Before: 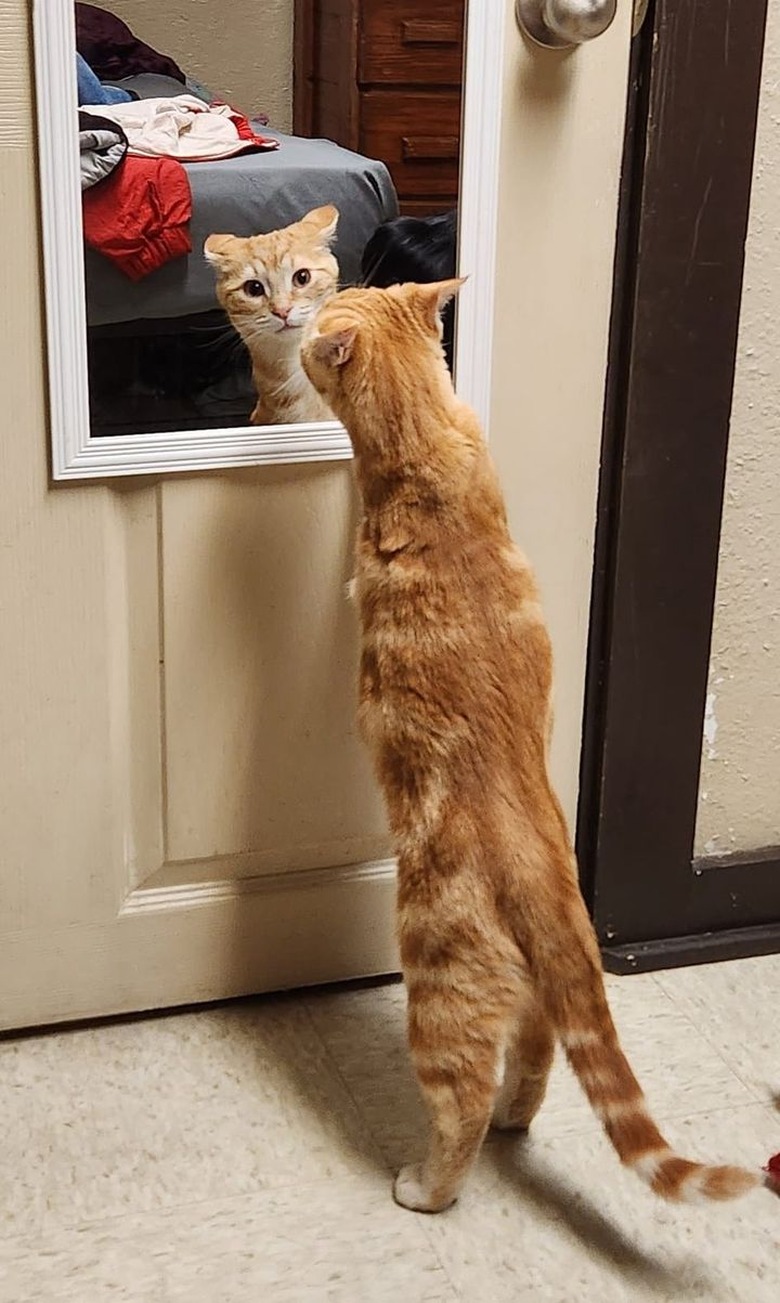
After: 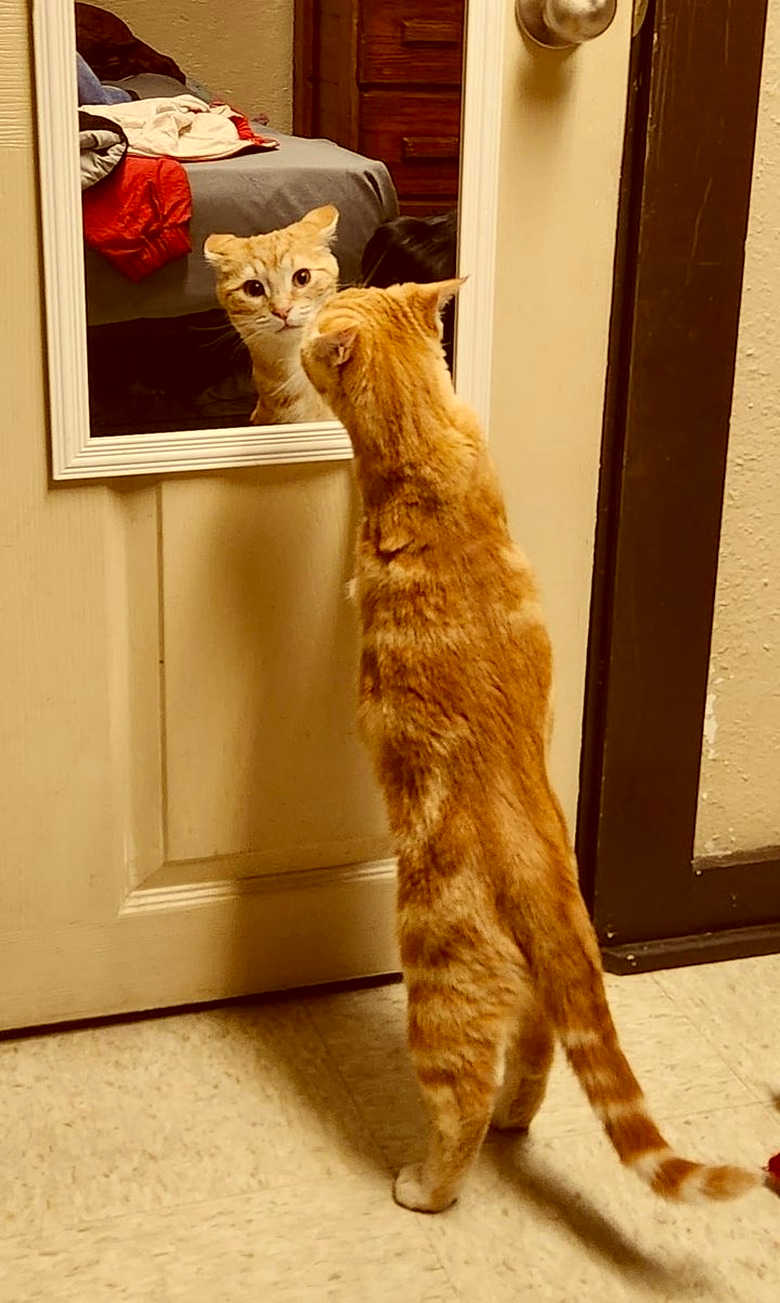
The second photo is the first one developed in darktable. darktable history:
color correction: highlights a* 1.18, highlights b* 24.72, shadows a* 15.76, shadows b* 24.56
